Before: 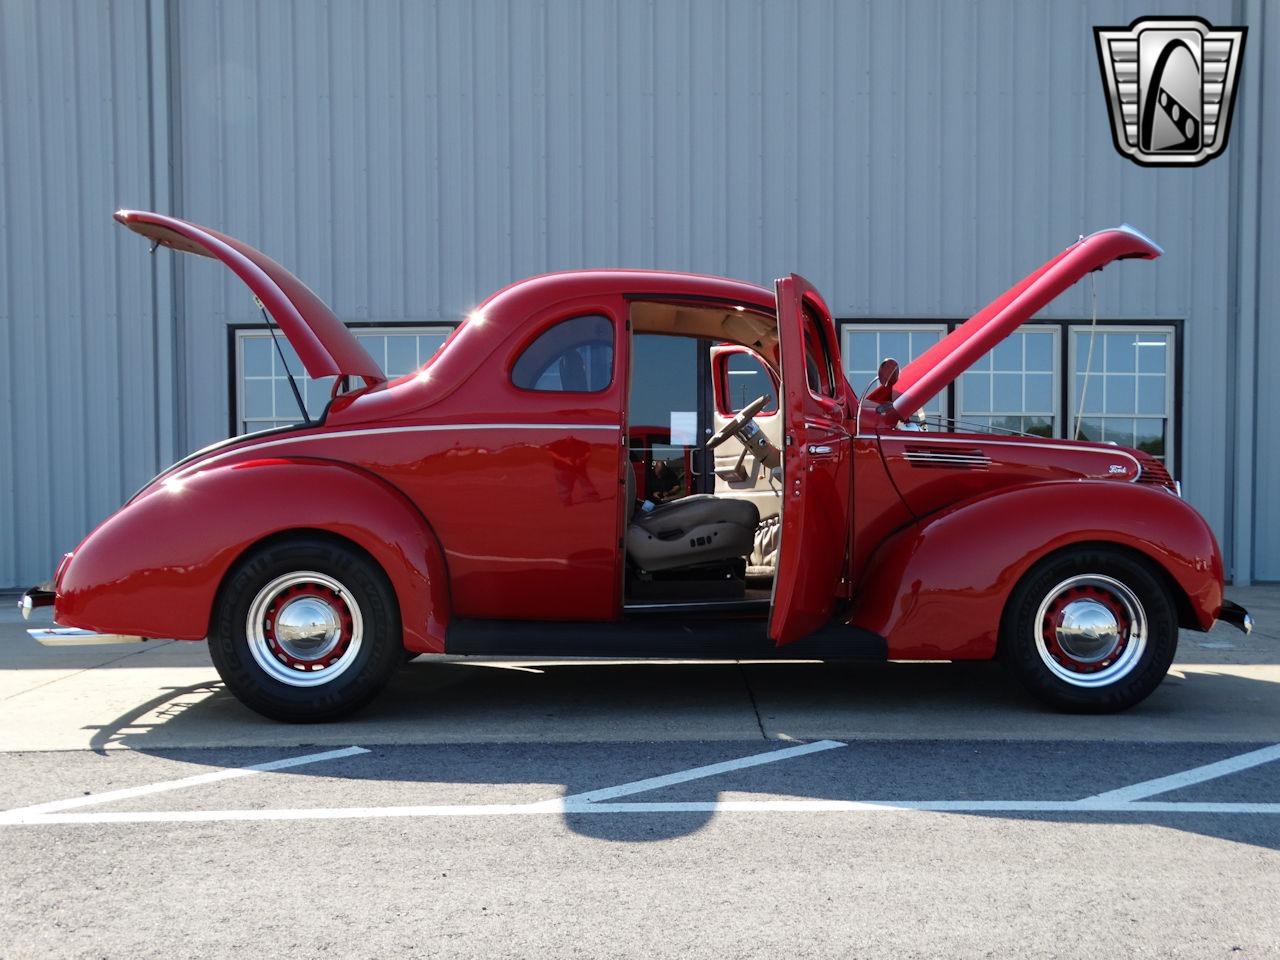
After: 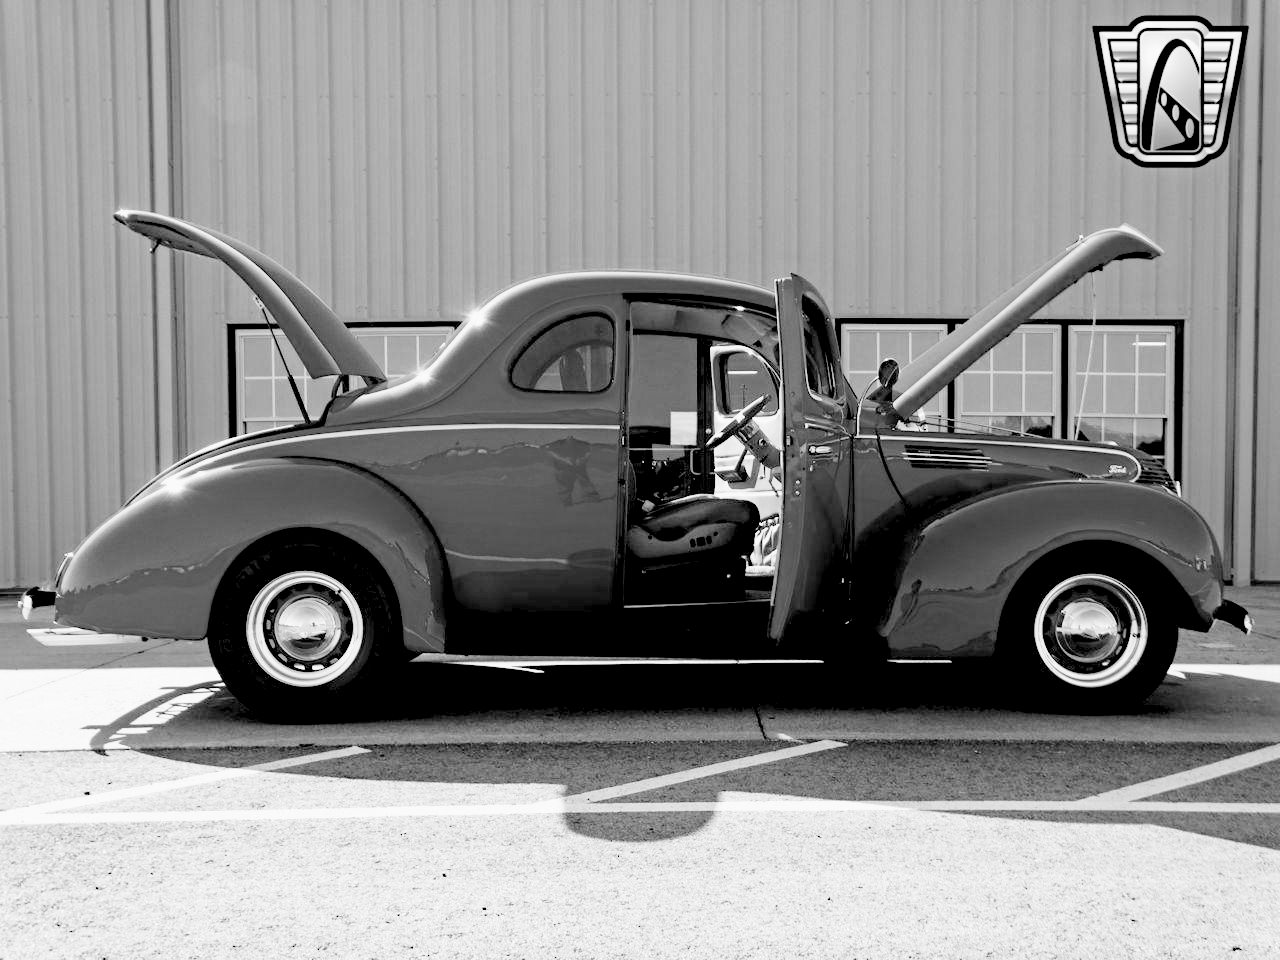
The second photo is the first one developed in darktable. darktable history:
haze removal: strength 0.4, distance 0.22, compatibility mode true, adaptive false
base curve: curves: ch0 [(0, 0) (0.028, 0.03) (0.121, 0.232) (0.46, 0.748) (0.859, 0.968) (1, 1)], preserve colors none
contrast brightness saturation: saturation -1
color contrast: blue-yellow contrast 0.7
rgb levels: preserve colors sum RGB, levels [[0.038, 0.433, 0.934], [0, 0.5, 1], [0, 0.5, 1]]
